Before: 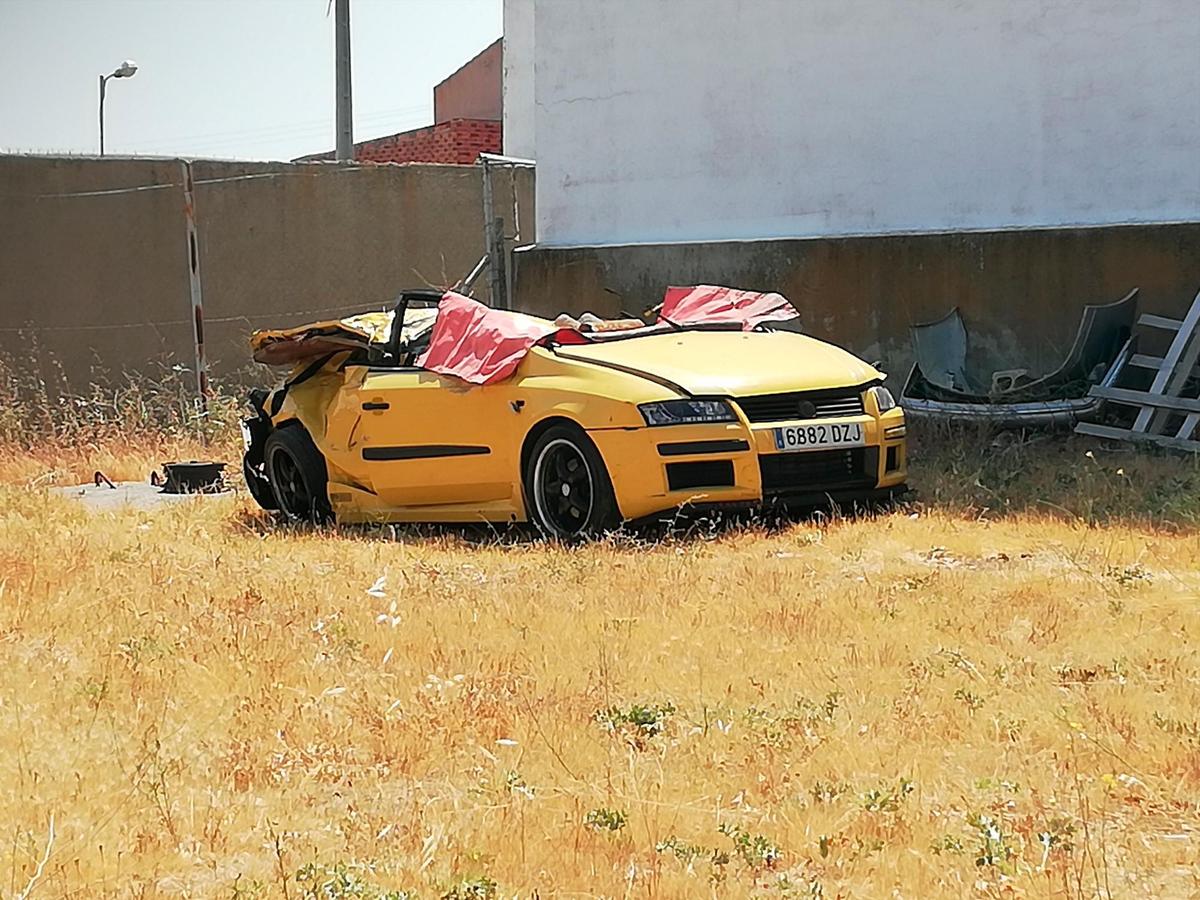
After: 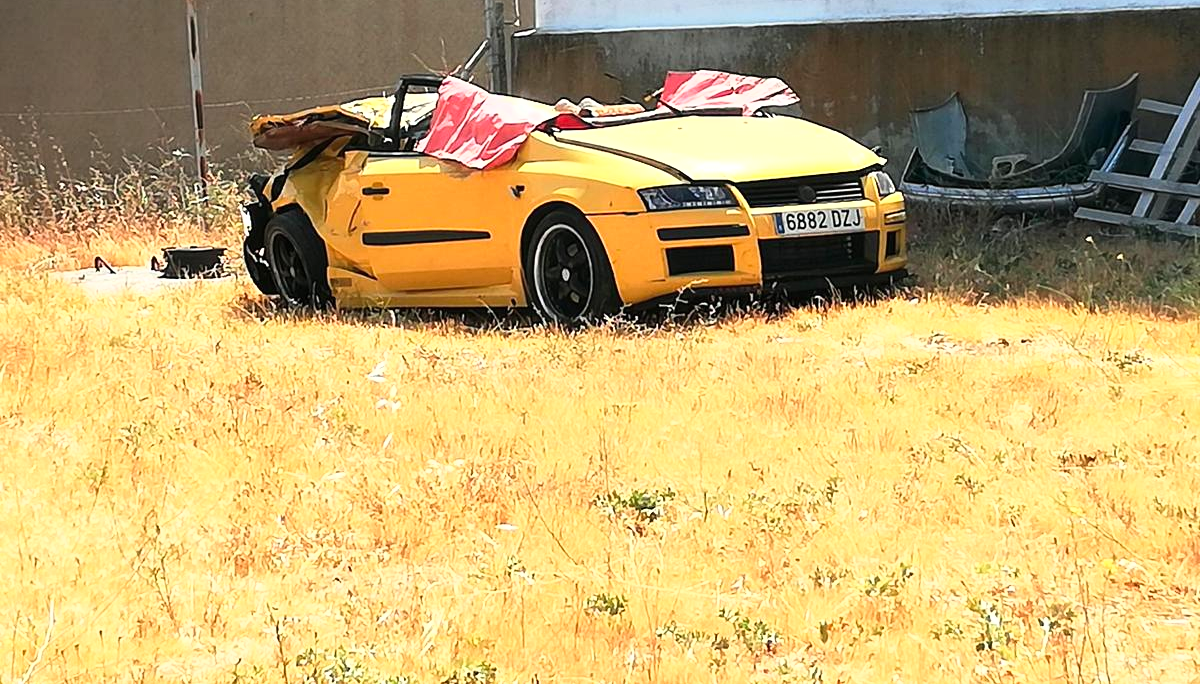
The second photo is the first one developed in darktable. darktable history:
tone curve: curves: ch0 [(0, 0) (0.216, 0.249) (0.443, 0.543) (0.717, 0.888) (0.878, 1) (1, 1)], color space Lab, linked channels
crop and rotate: top 23.955%
